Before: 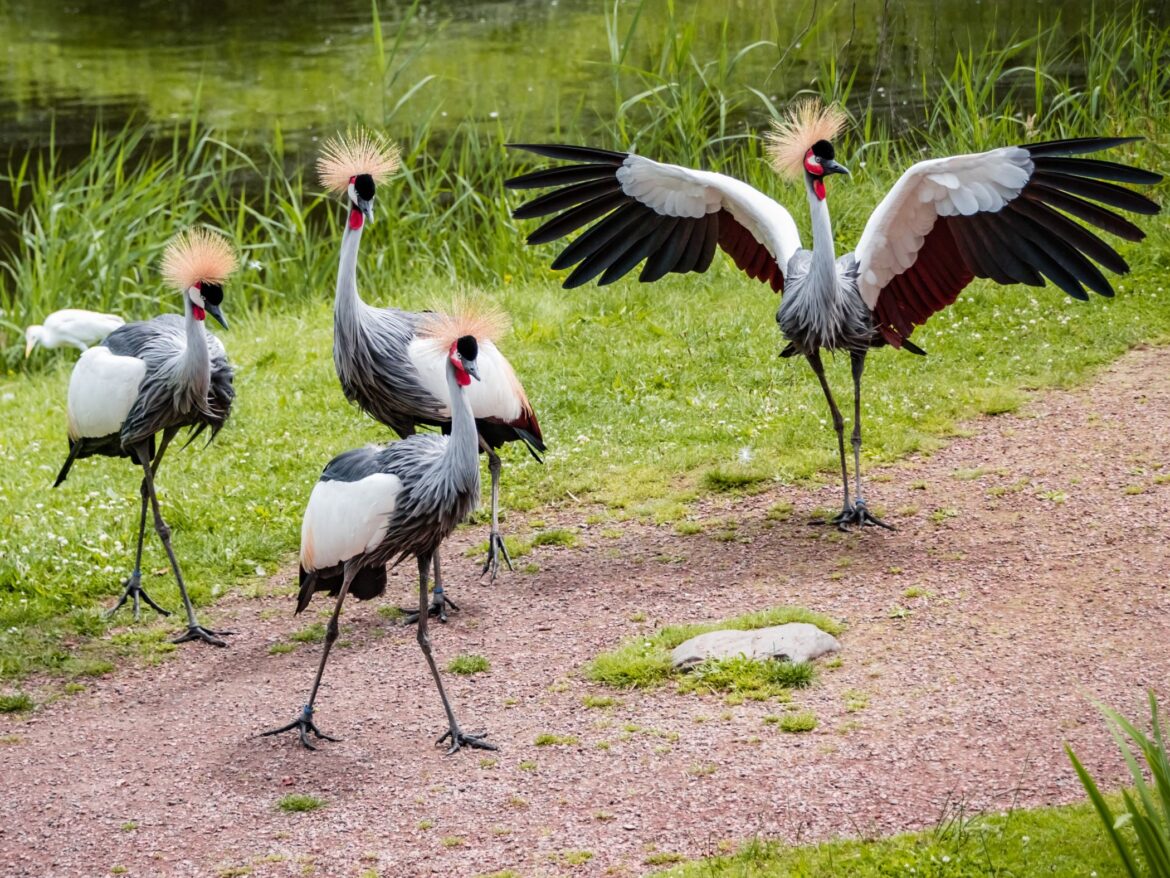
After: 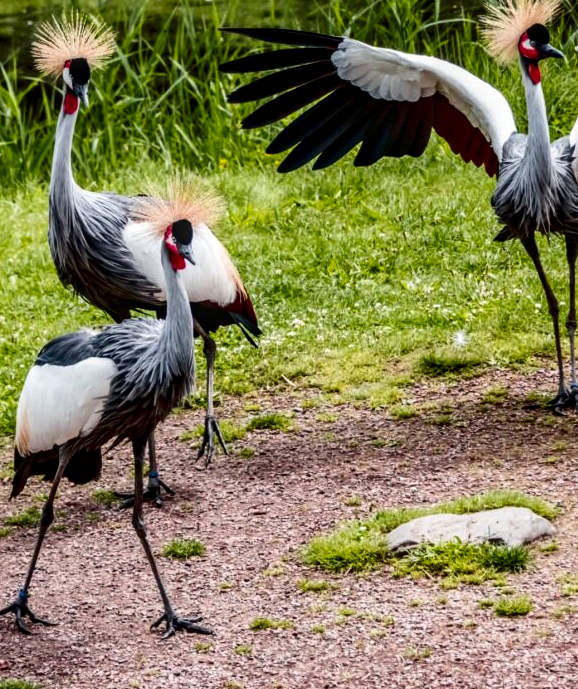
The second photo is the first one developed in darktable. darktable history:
contrast brightness saturation: contrast 0.19, brightness -0.24, saturation 0.11
crop and rotate: angle 0.02°, left 24.353%, top 13.219%, right 26.156%, bottom 8.224%
local contrast: detail 130%
